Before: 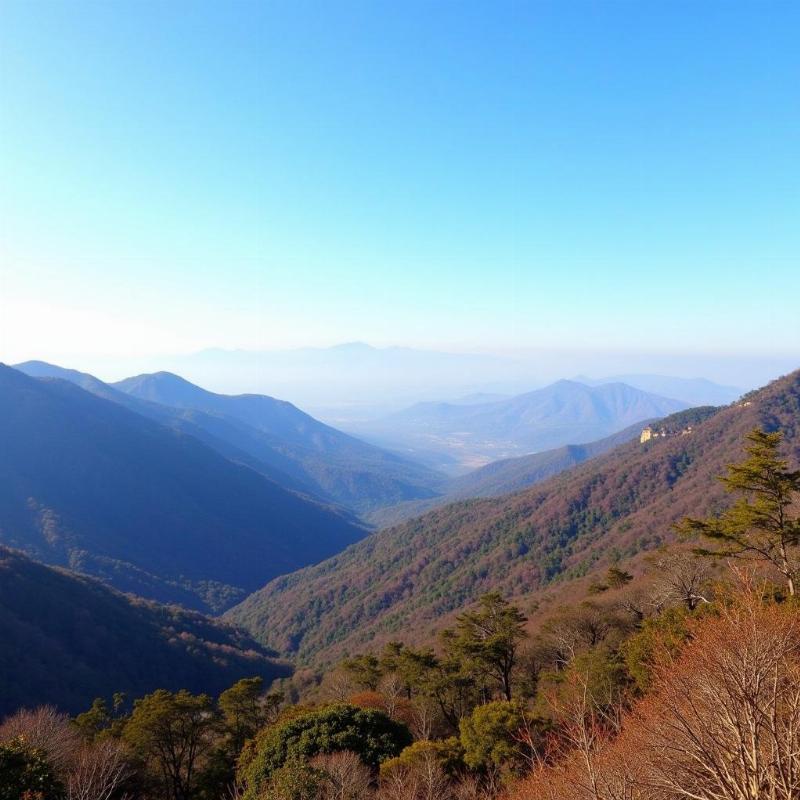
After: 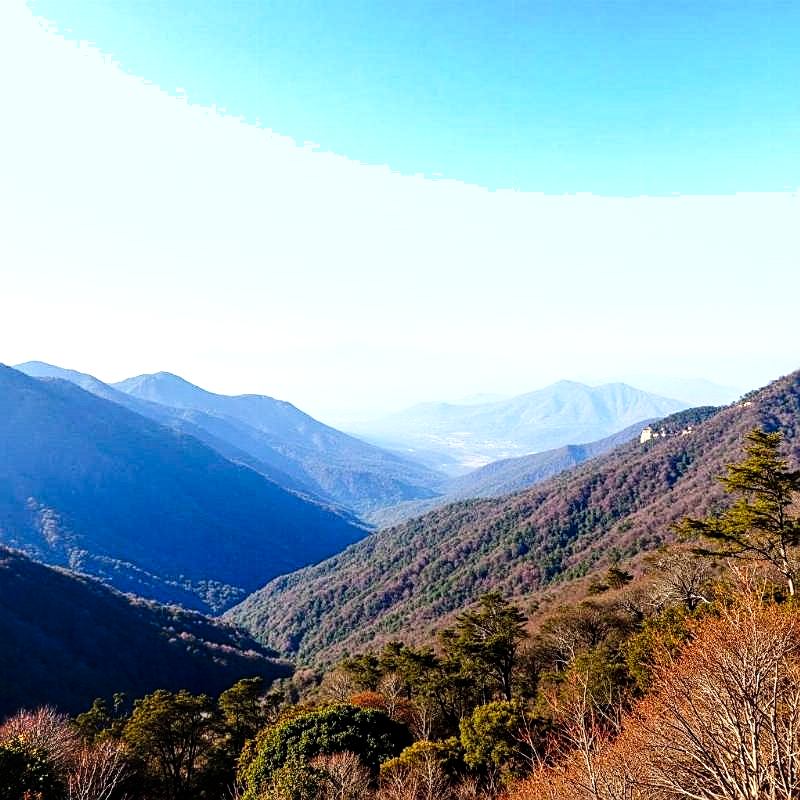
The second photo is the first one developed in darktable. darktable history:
local contrast: on, module defaults
shadows and highlights: soften with gaussian
tone curve: curves: ch0 [(0, 0) (0.003, 0.004) (0.011, 0.006) (0.025, 0.011) (0.044, 0.017) (0.069, 0.029) (0.1, 0.047) (0.136, 0.07) (0.177, 0.121) (0.224, 0.182) (0.277, 0.257) (0.335, 0.342) (0.399, 0.432) (0.468, 0.526) (0.543, 0.621) (0.623, 0.711) (0.709, 0.792) (0.801, 0.87) (0.898, 0.951) (1, 1)], preserve colors none
tone equalizer: -8 EV -0.75 EV, -7 EV -0.7 EV, -6 EV -0.6 EV, -5 EV -0.4 EV, -3 EV 0.4 EV, -2 EV 0.6 EV, -1 EV 0.7 EV, +0 EV 0.75 EV, edges refinement/feathering 500, mask exposure compensation -1.57 EV, preserve details no
color calibration: illuminant Planckian (black body), adaptation linear Bradford (ICC v4), x 0.361, y 0.366, temperature 4511.61 K, saturation algorithm version 1 (2020)
sharpen: on, module defaults
